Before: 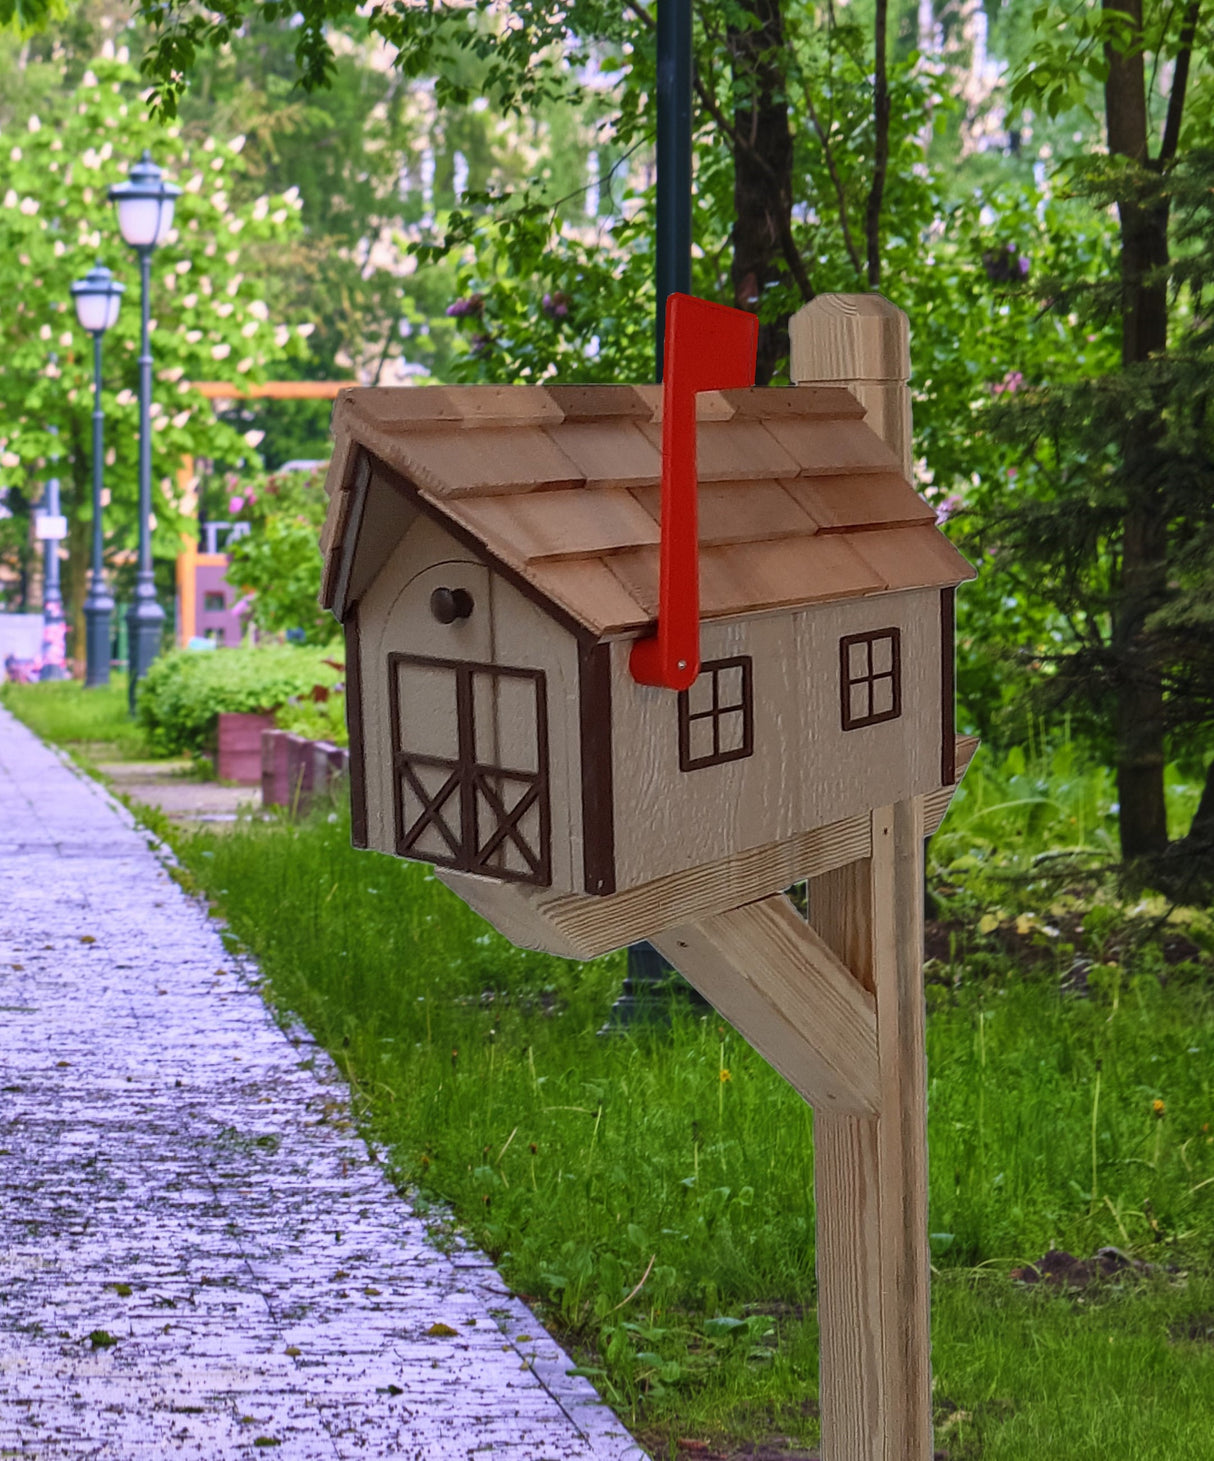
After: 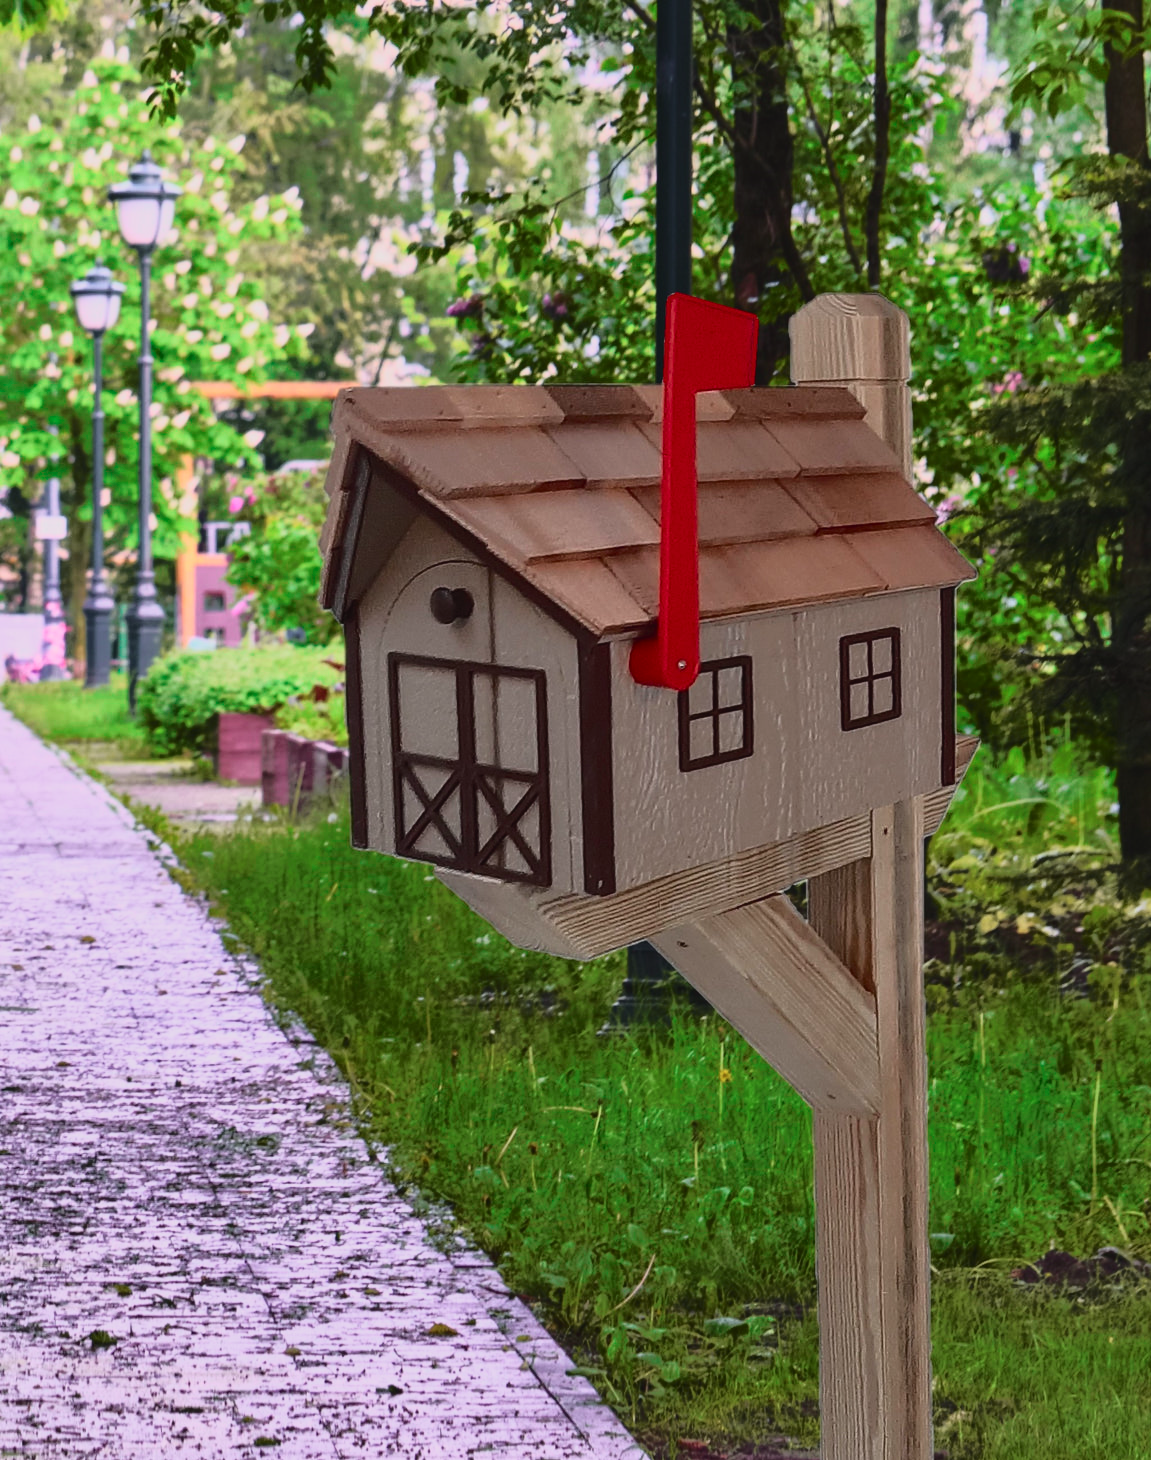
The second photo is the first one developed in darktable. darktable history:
crop and rotate: right 5.167%
rgb levels: preserve colors max RGB
tone curve: curves: ch0 [(0, 0.032) (0.094, 0.08) (0.265, 0.208) (0.41, 0.417) (0.498, 0.496) (0.638, 0.673) (0.819, 0.841) (0.96, 0.899)]; ch1 [(0, 0) (0.161, 0.092) (0.37, 0.302) (0.417, 0.434) (0.495, 0.498) (0.576, 0.589) (0.725, 0.765) (1, 1)]; ch2 [(0, 0) (0.352, 0.403) (0.45, 0.469) (0.521, 0.515) (0.59, 0.579) (1, 1)], color space Lab, independent channels, preserve colors none
